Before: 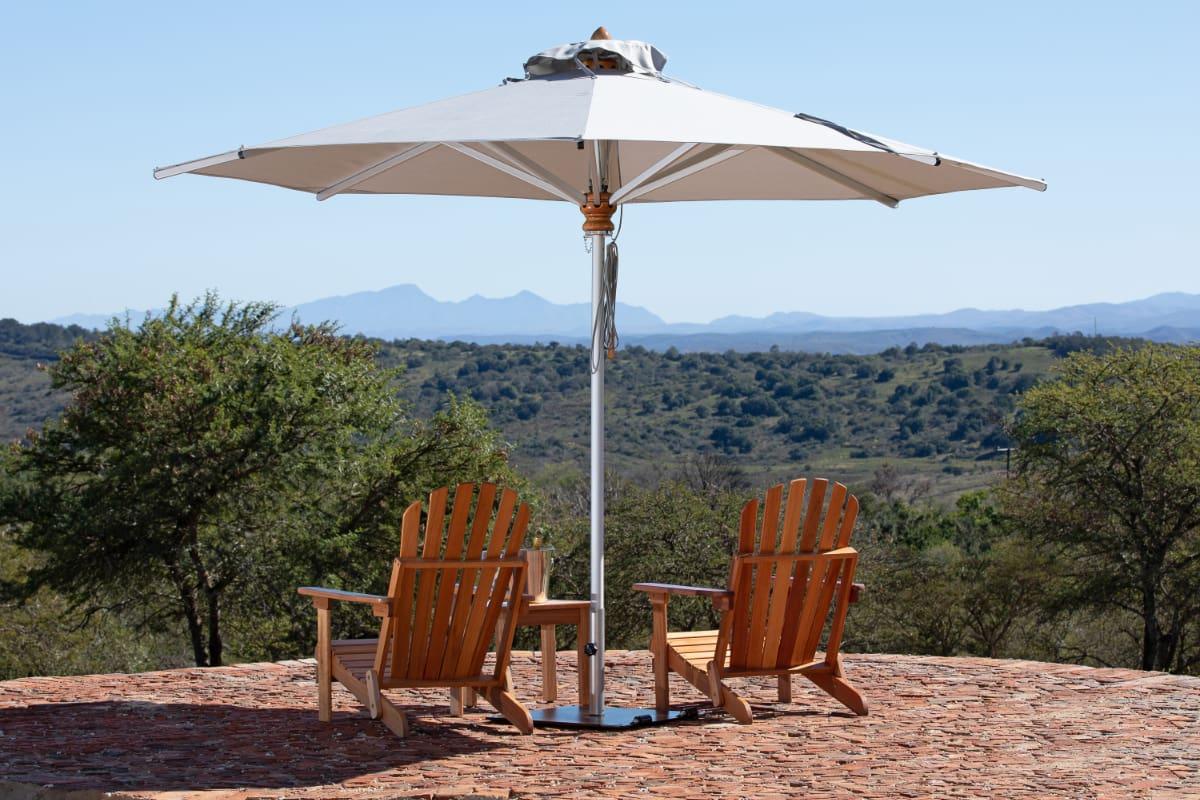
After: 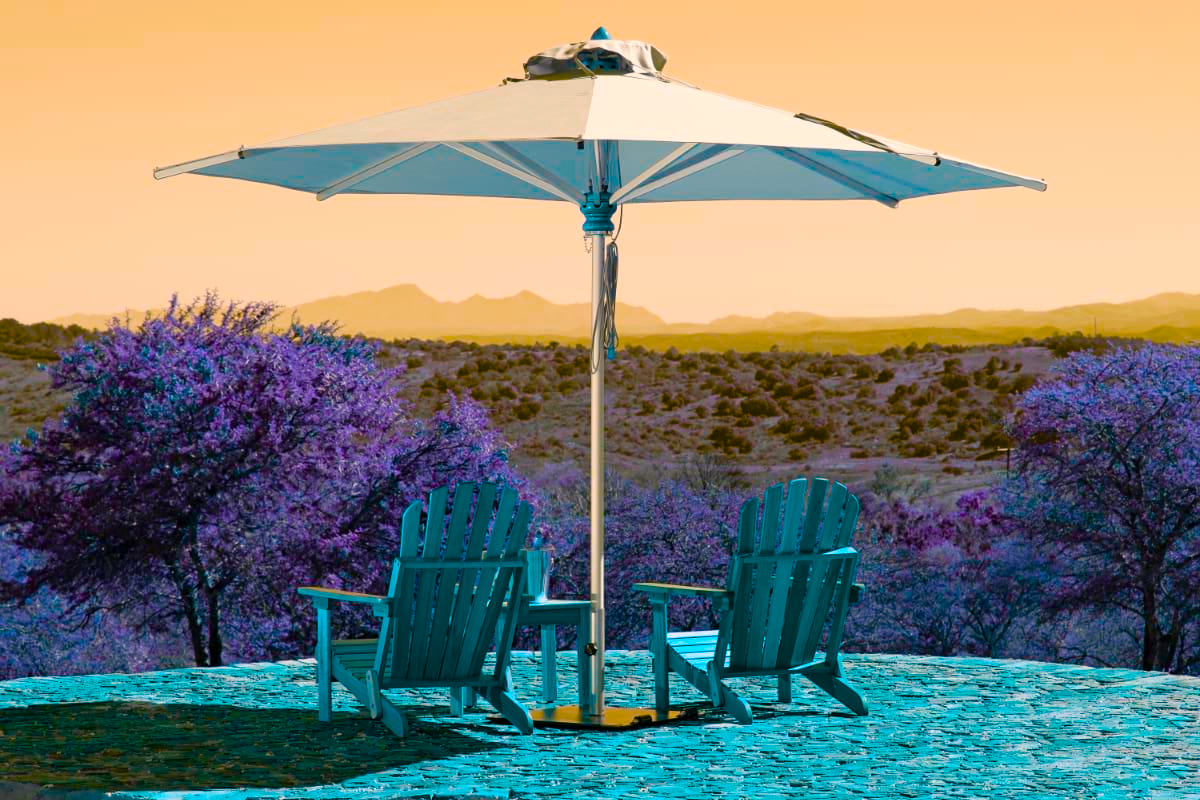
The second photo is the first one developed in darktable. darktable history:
color balance rgb: highlights gain › chroma 3.853%, highlights gain › hue 59.94°, linear chroma grading › global chroma 18.596%, perceptual saturation grading › global saturation 34.59%, perceptual saturation grading › highlights -29.828%, perceptual saturation grading › shadows 36.211%, hue shift 179.78°, global vibrance 49.39%, contrast 0.743%
